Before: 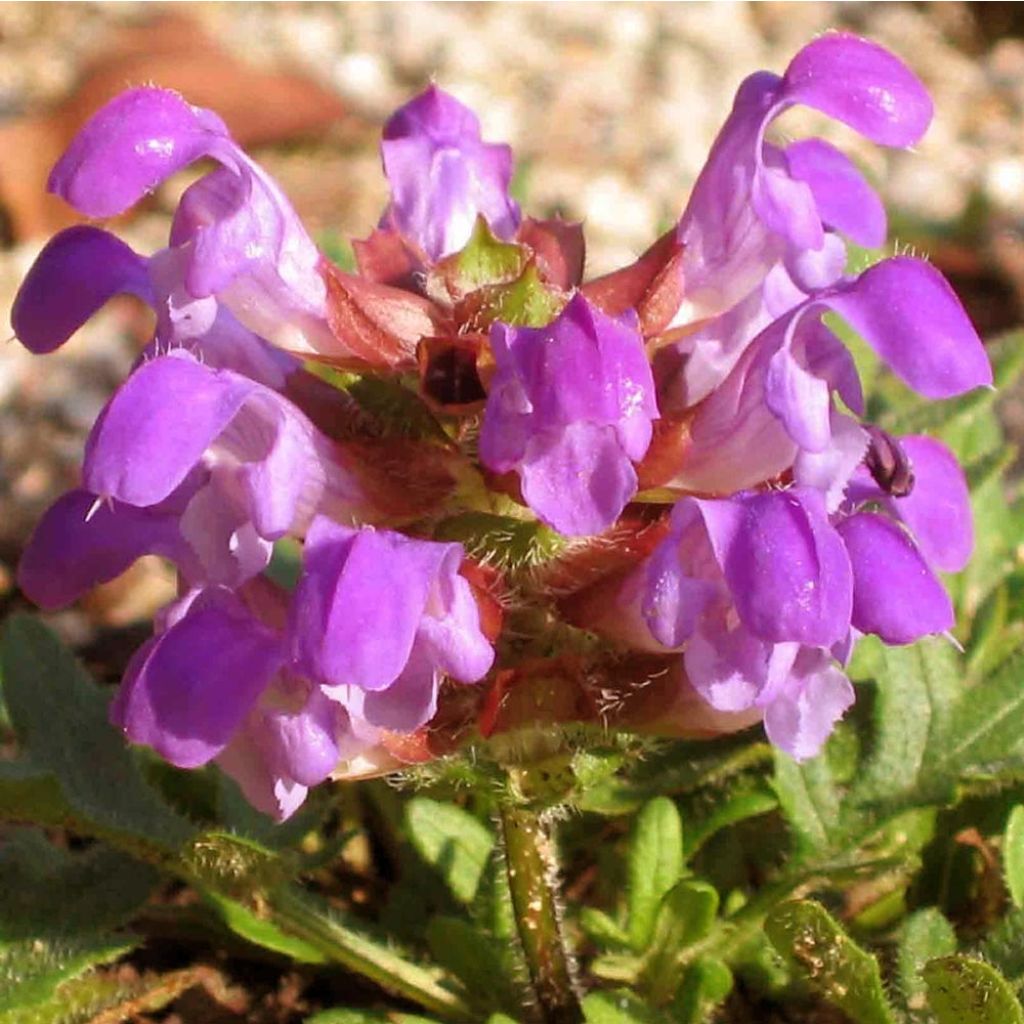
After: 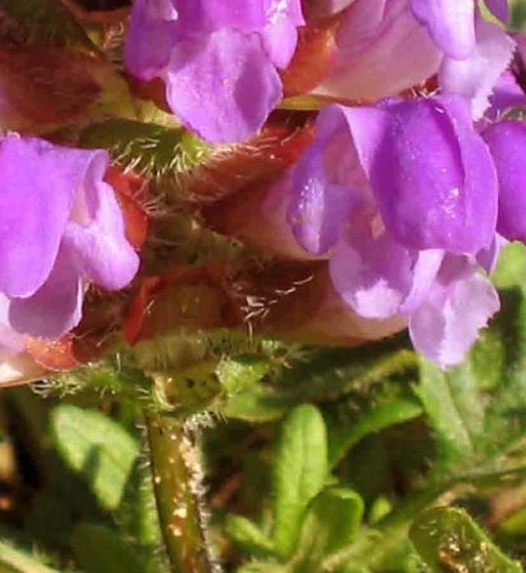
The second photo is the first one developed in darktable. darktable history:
crop: left 34.75%, top 38.471%, right 13.798%, bottom 5.479%
